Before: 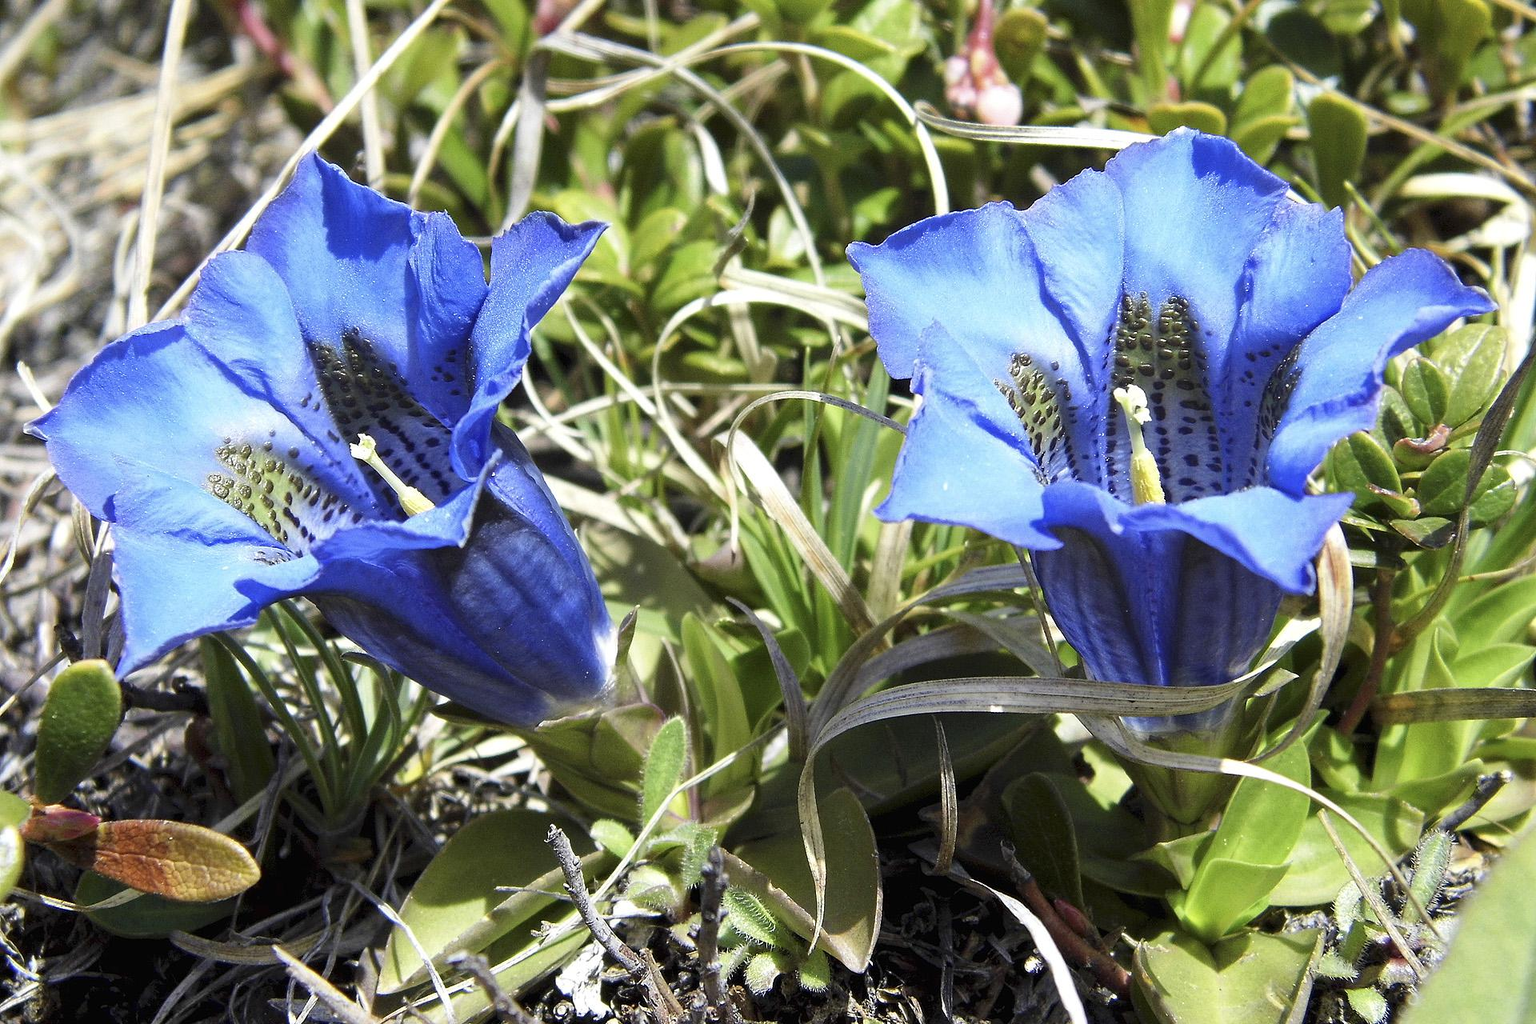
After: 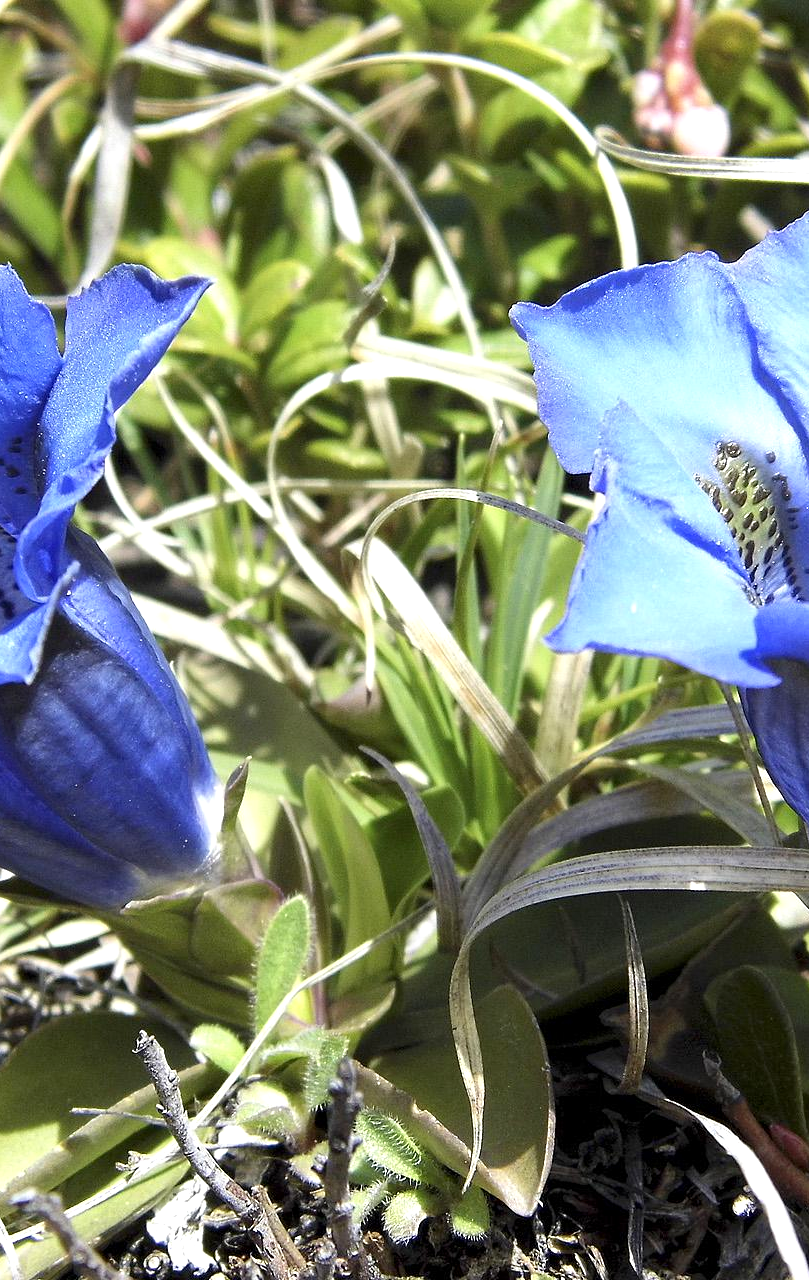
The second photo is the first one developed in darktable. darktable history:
crop: left 28.583%, right 29.231%
exposure: black level correction 0.001, exposure 0.3 EV, compensate highlight preservation false
